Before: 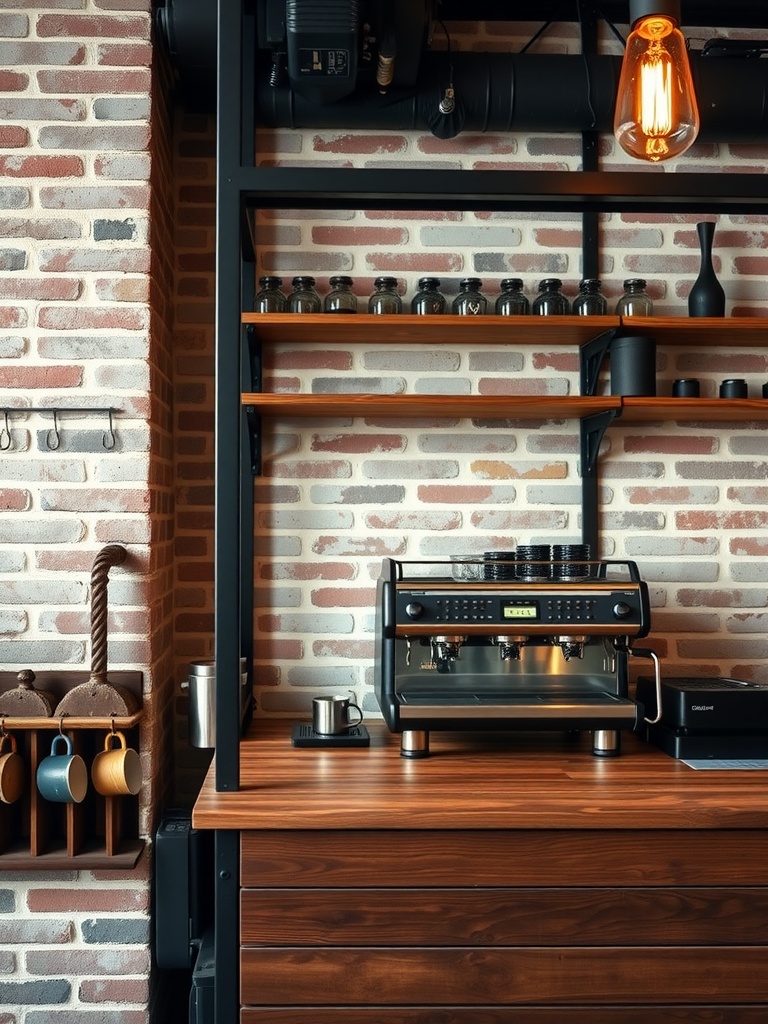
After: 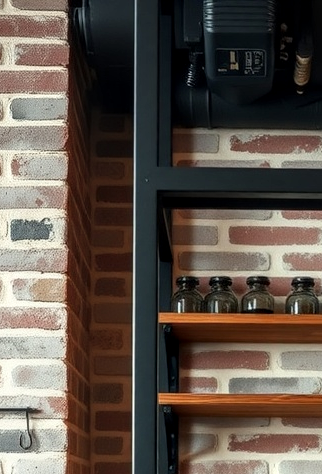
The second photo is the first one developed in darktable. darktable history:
local contrast: detail 130%
crop and rotate: left 10.817%, top 0.062%, right 47.194%, bottom 53.626%
